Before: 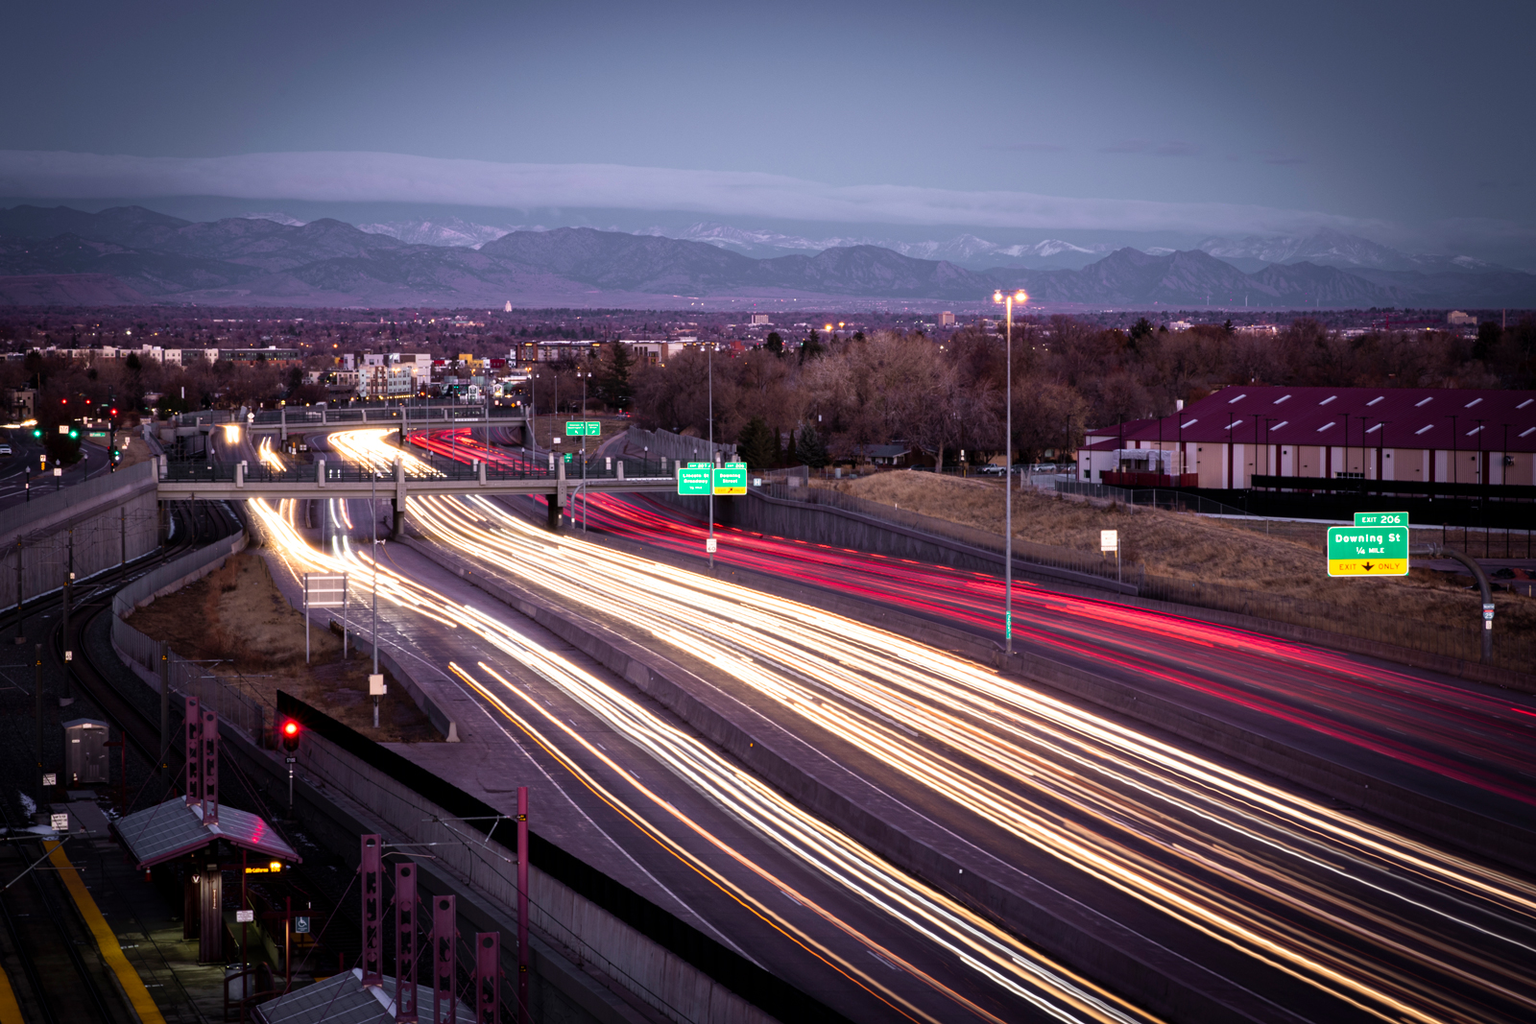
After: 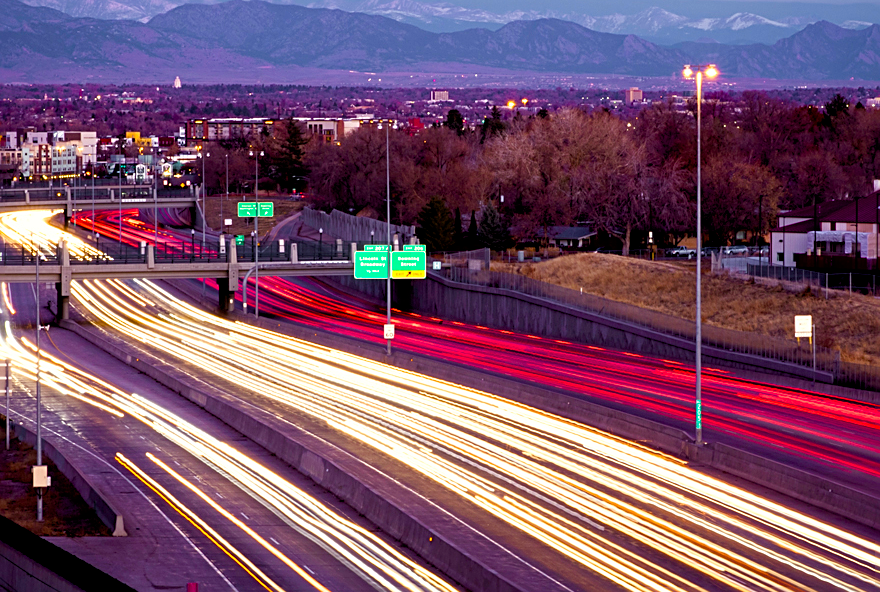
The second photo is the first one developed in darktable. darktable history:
sharpen: on, module defaults
exposure: black level correction 0.004, exposure 0.015 EV, compensate exposure bias true, compensate highlight preservation false
color balance rgb: highlights gain › luminance 6.718%, highlights gain › chroma 0.977%, highlights gain › hue 48.29°, linear chroma grading › shadows 10.256%, linear chroma grading › highlights 9.752%, linear chroma grading › global chroma 15.241%, linear chroma grading › mid-tones 14.612%, perceptual saturation grading › global saturation 20%, perceptual saturation grading › highlights -25.913%, perceptual saturation grading › shadows 49.497%, global vibrance 11.028%
color correction: highlights a* -8.07, highlights b* 3.71
crop and rotate: left 22.031%, top 22.236%, right 22.91%, bottom 22.25%
